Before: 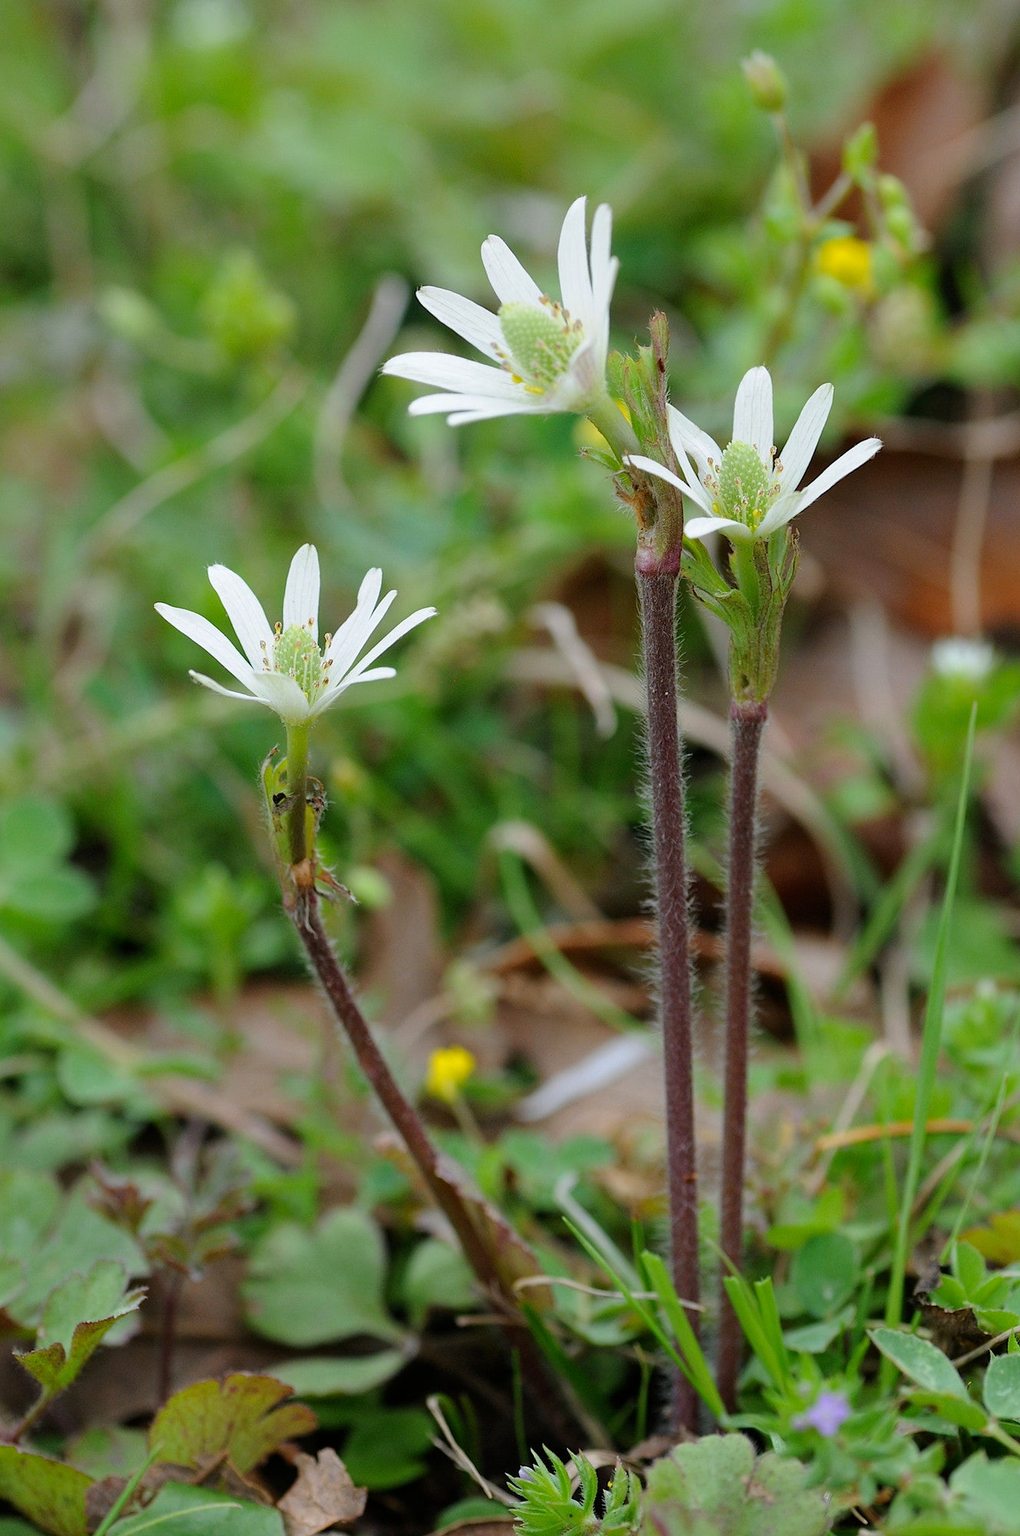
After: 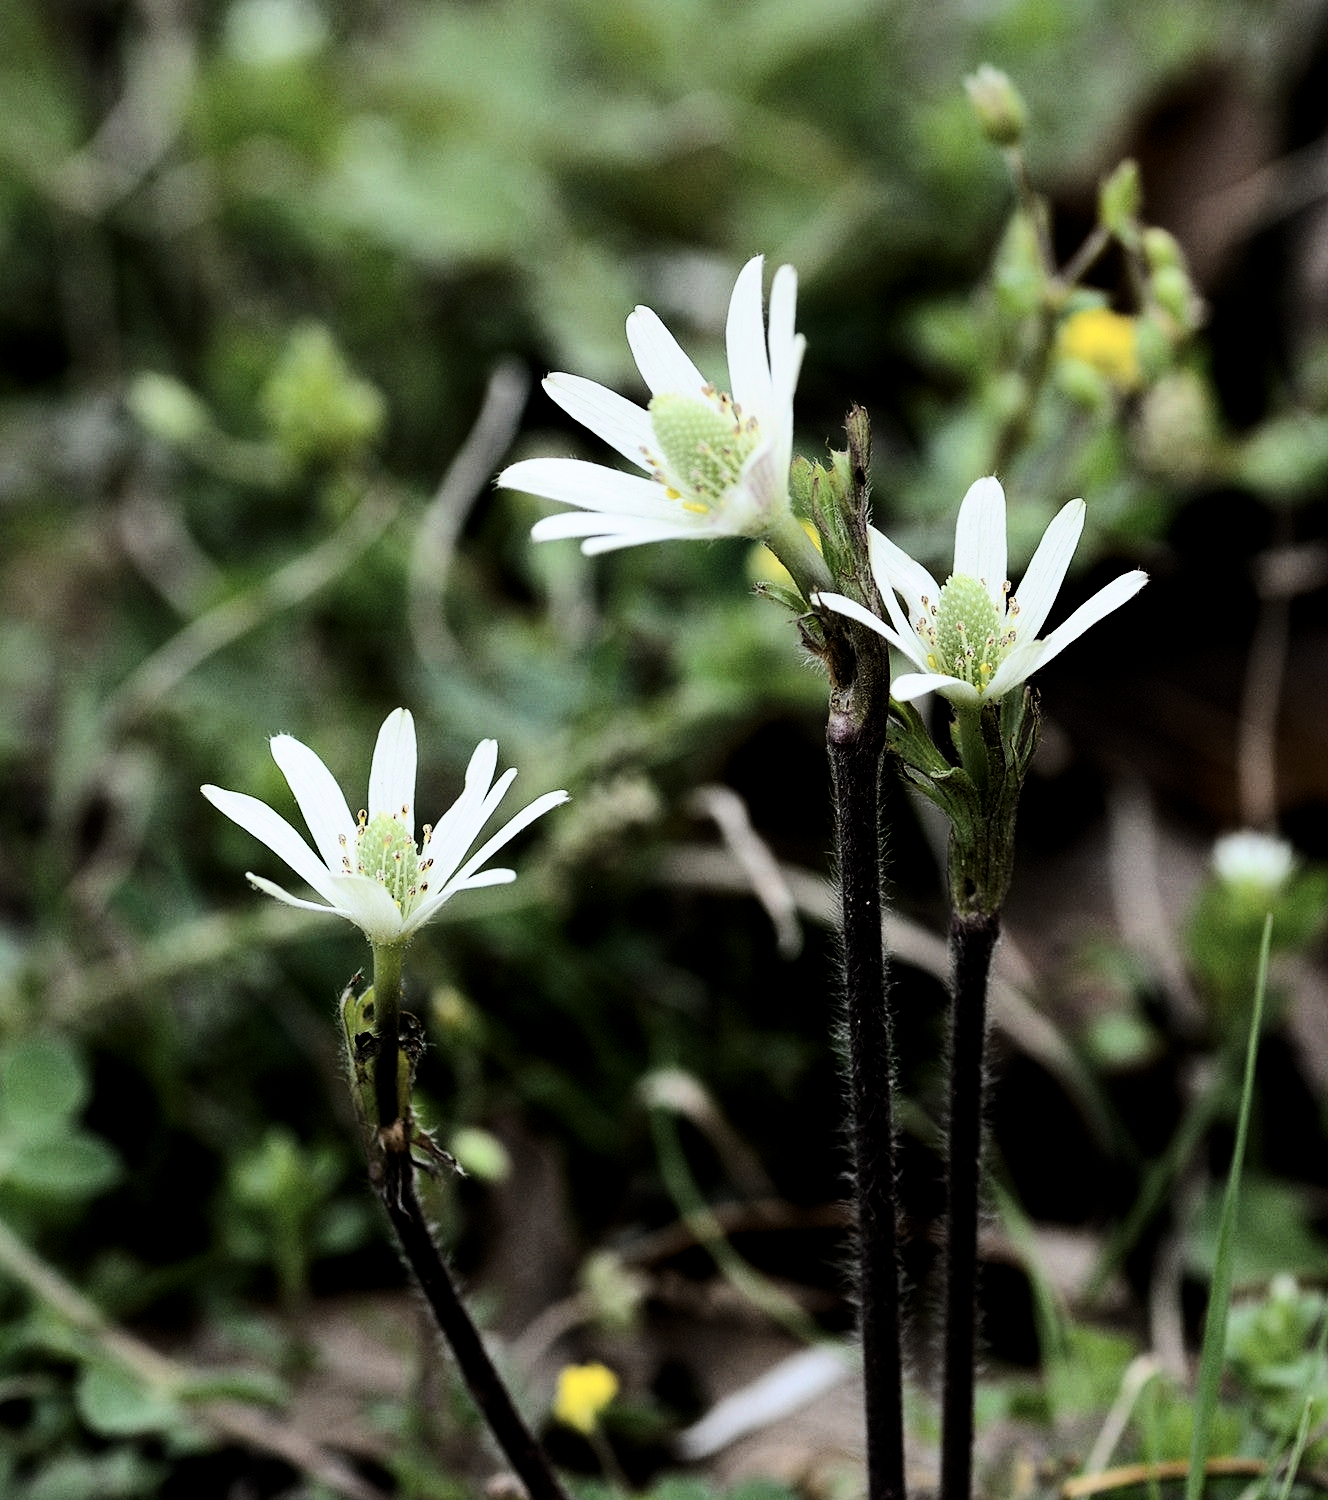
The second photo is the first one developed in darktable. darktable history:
crop: bottom 24.988%
contrast brightness saturation: contrast 0.5, saturation -0.1
levels: mode automatic, black 8.58%, gray 59.42%, levels [0, 0.445, 1]
